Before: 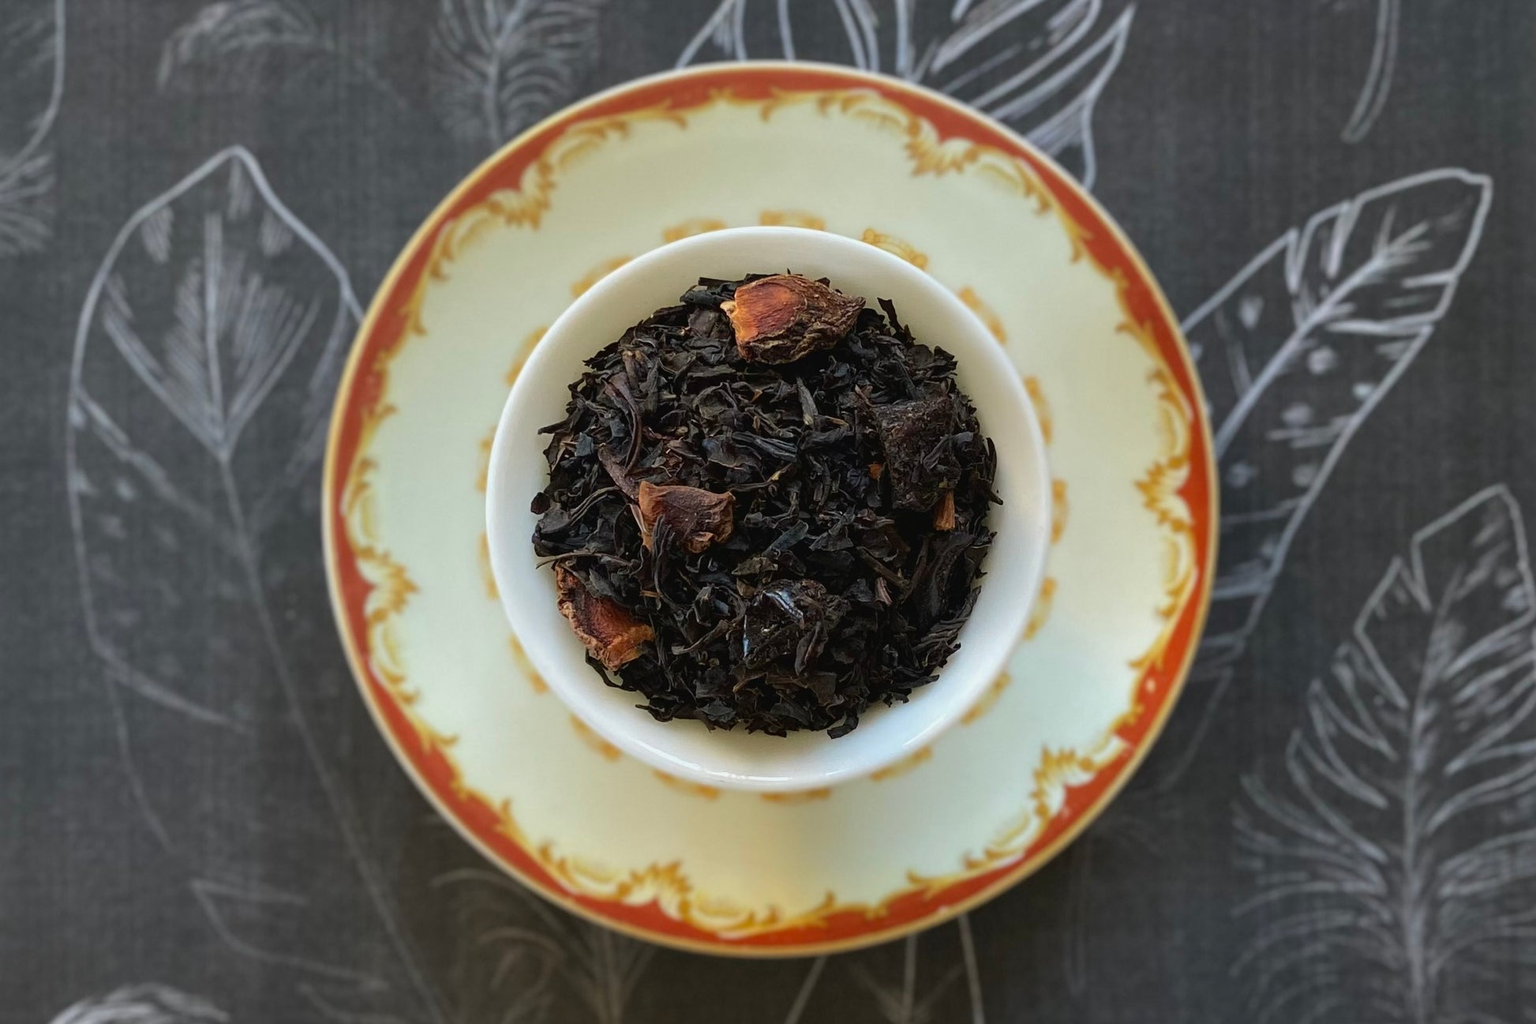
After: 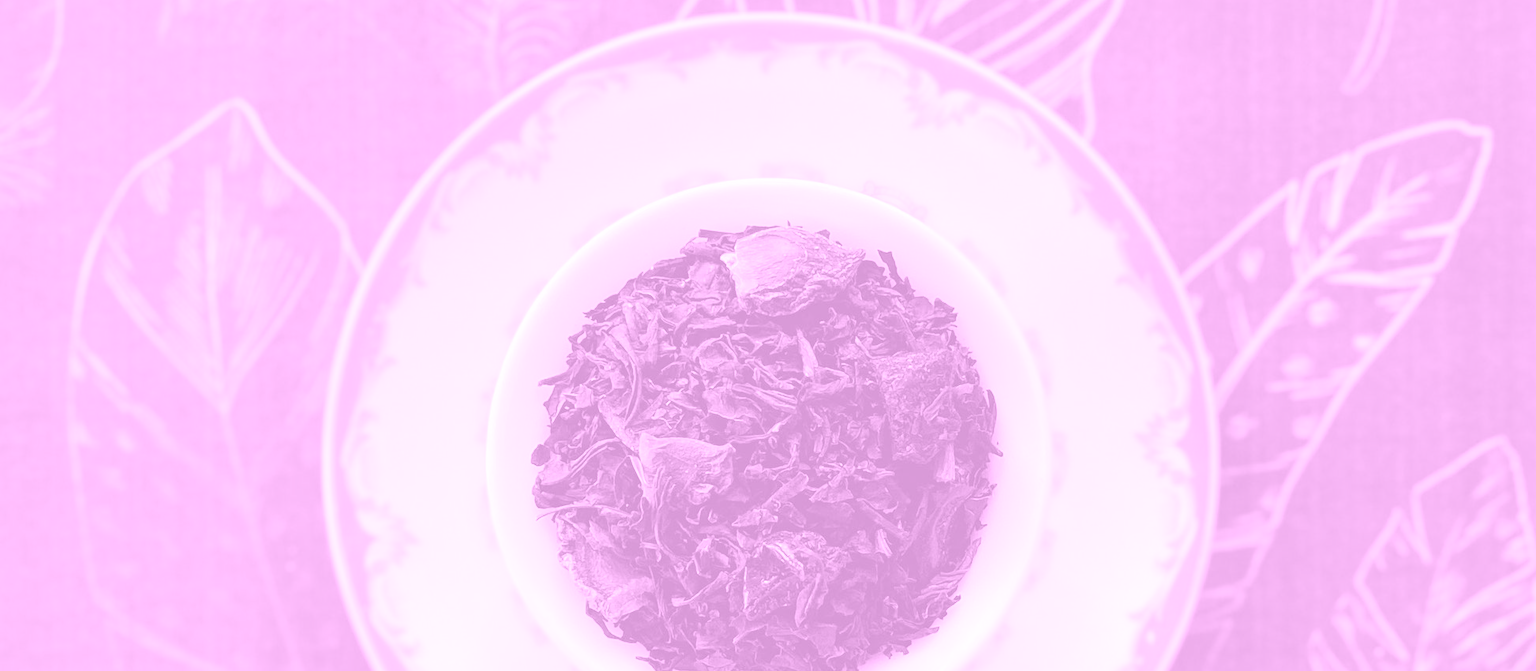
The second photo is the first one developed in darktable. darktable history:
exposure: black level correction 0, exposure 1.3 EV, compensate exposure bias true, compensate highlight preservation false
contrast brightness saturation: contrast 0.07, brightness 0.08, saturation 0.18
crop and rotate: top 4.848%, bottom 29.503%
colorize: hue 331.2°, saturation 75%, source mix 30.28%, lightness 70.52%, version 1
